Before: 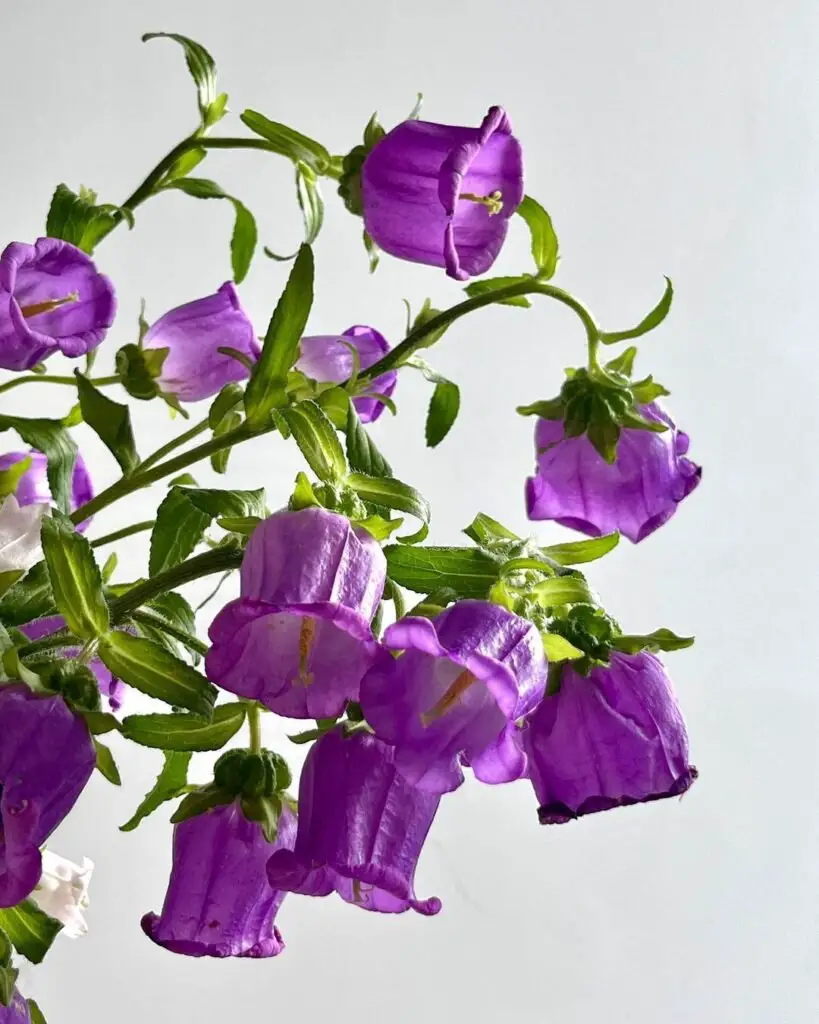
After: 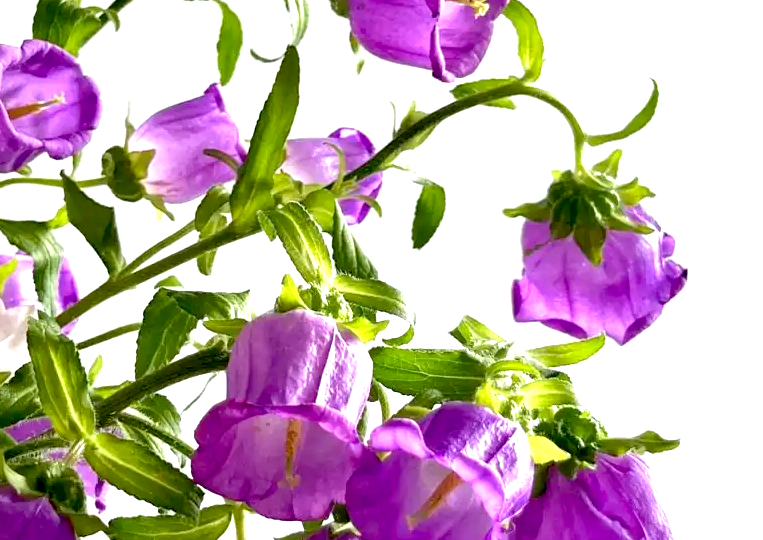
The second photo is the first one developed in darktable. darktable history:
crop: left 1.817%, top 19.38%, right 4.938%, bottom 27.814%
exposure: black level correction 0.008, exposure 0.974 EV, compensate exposure bias true, compensate highlight preservation false
velvia: strength 6.06%
